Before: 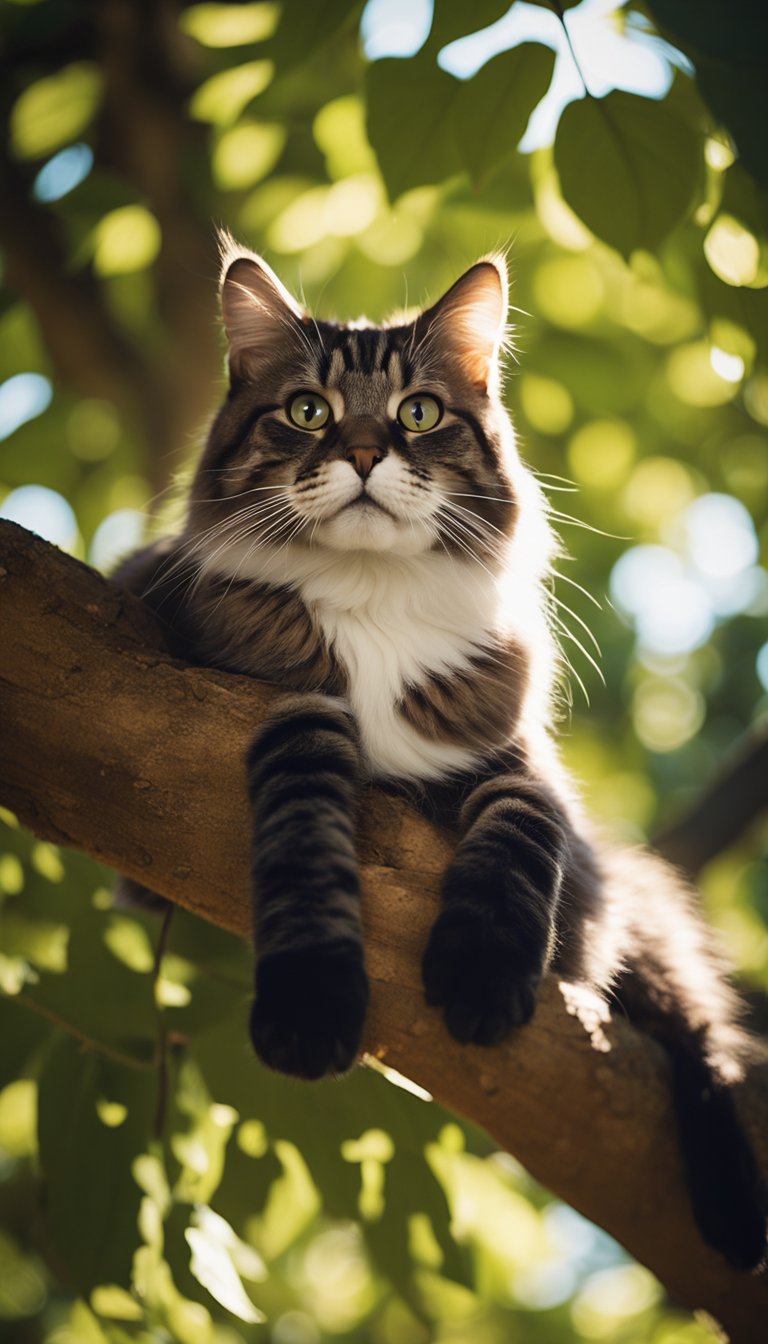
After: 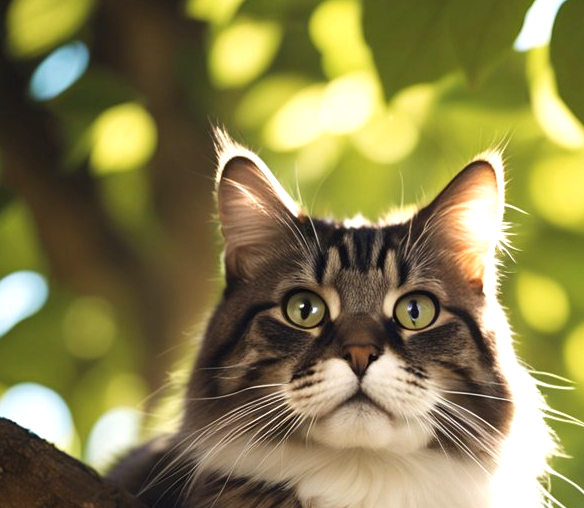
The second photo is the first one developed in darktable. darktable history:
exposure: black level correction 0.001, exposure 0.499 EV, compensate exposure bias true, compensate highlight preservation false
crop: left 0.579%, top 7.64%, right 23.369%, bottom 54.519%
